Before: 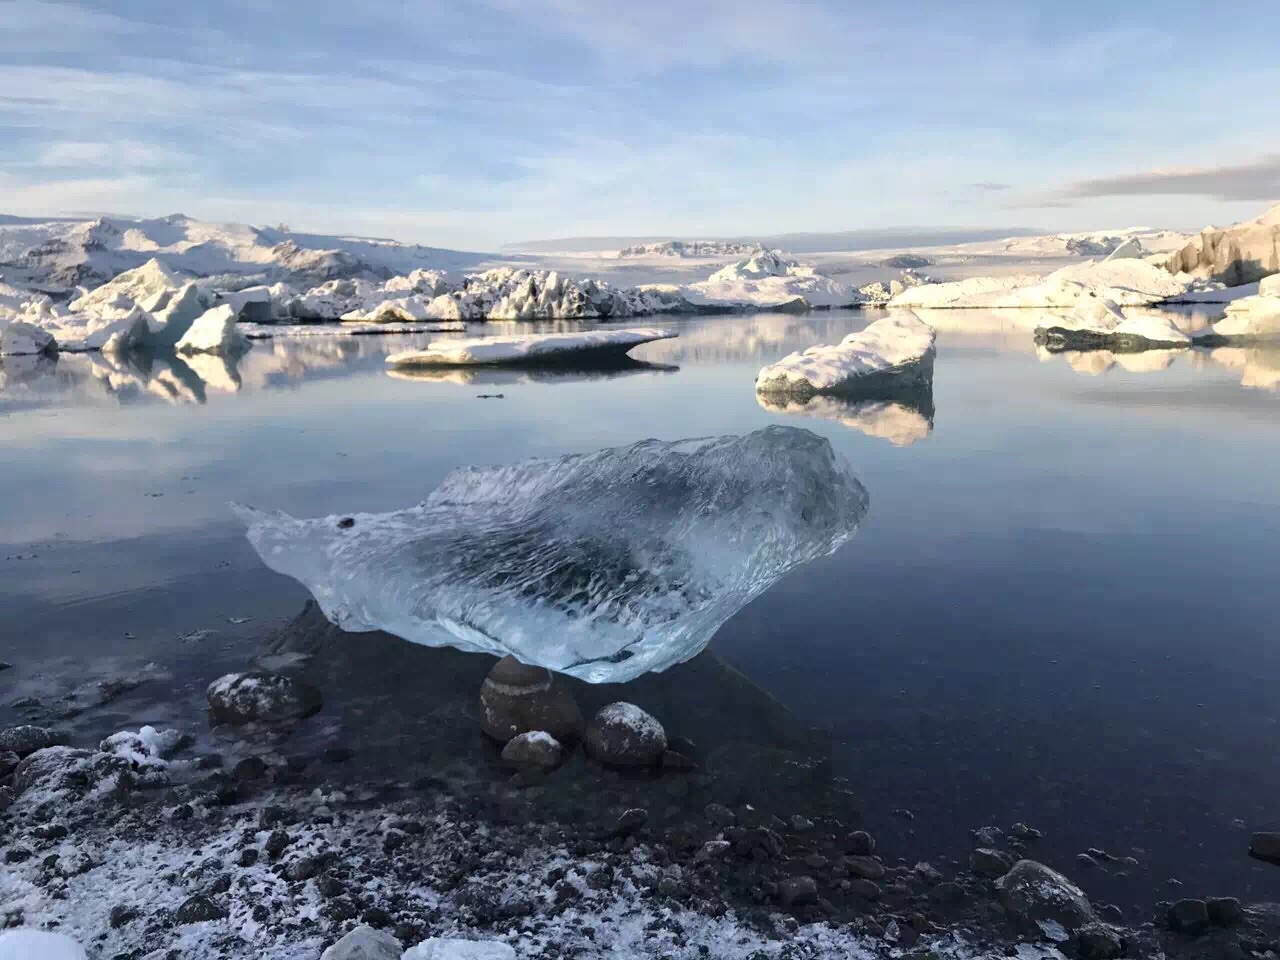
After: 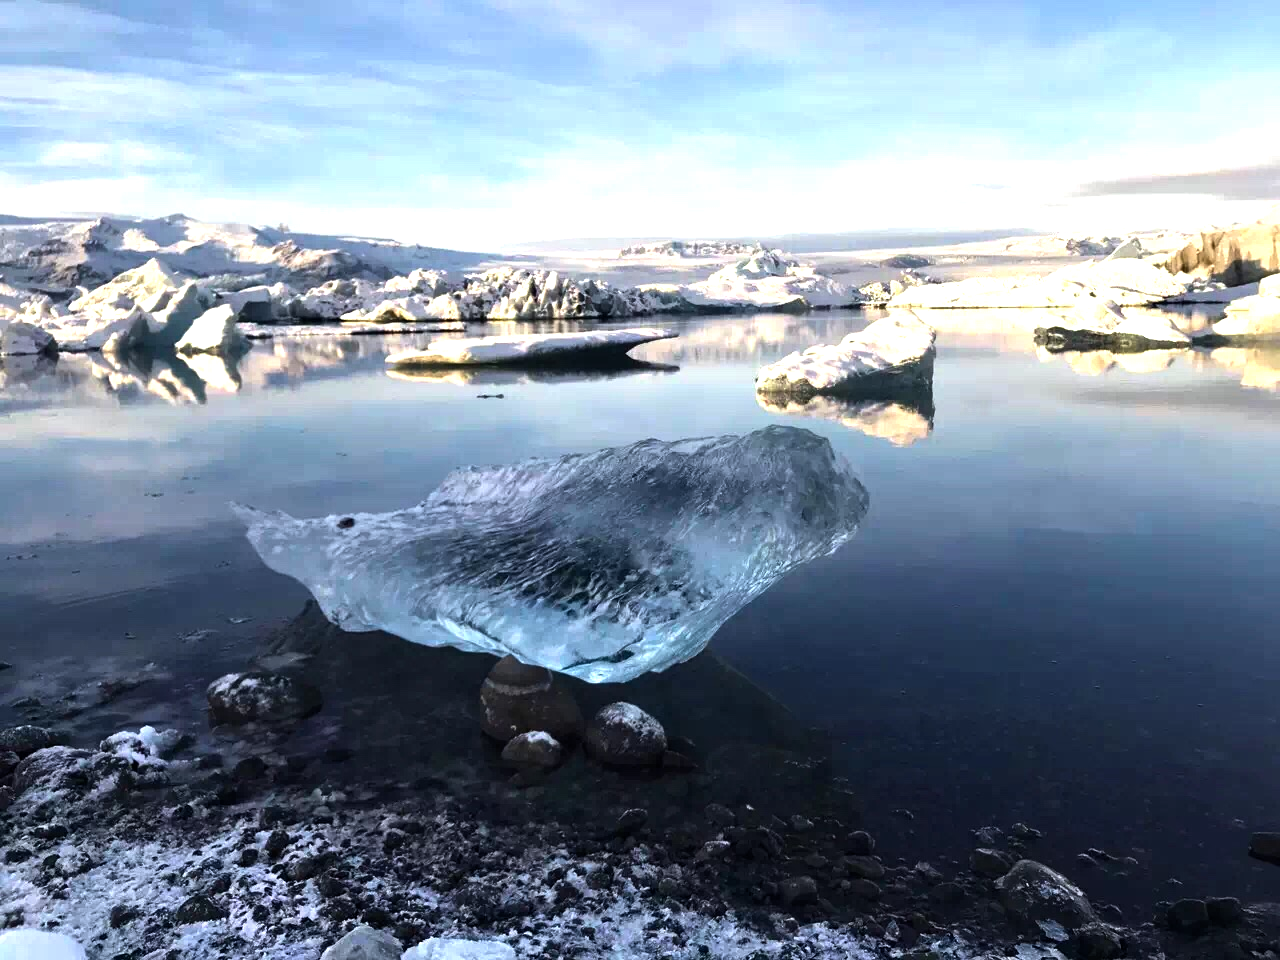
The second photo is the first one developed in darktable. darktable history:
color balance rgb: power › hue 72.2°, perceptual saturation grading › global saturation 19.54%, perceptual brilliance grading › global brilliance 14.603%, perceptual brilliance grading › shadows -35.35%, global vibrance 25.052%, contrast 10.444%
